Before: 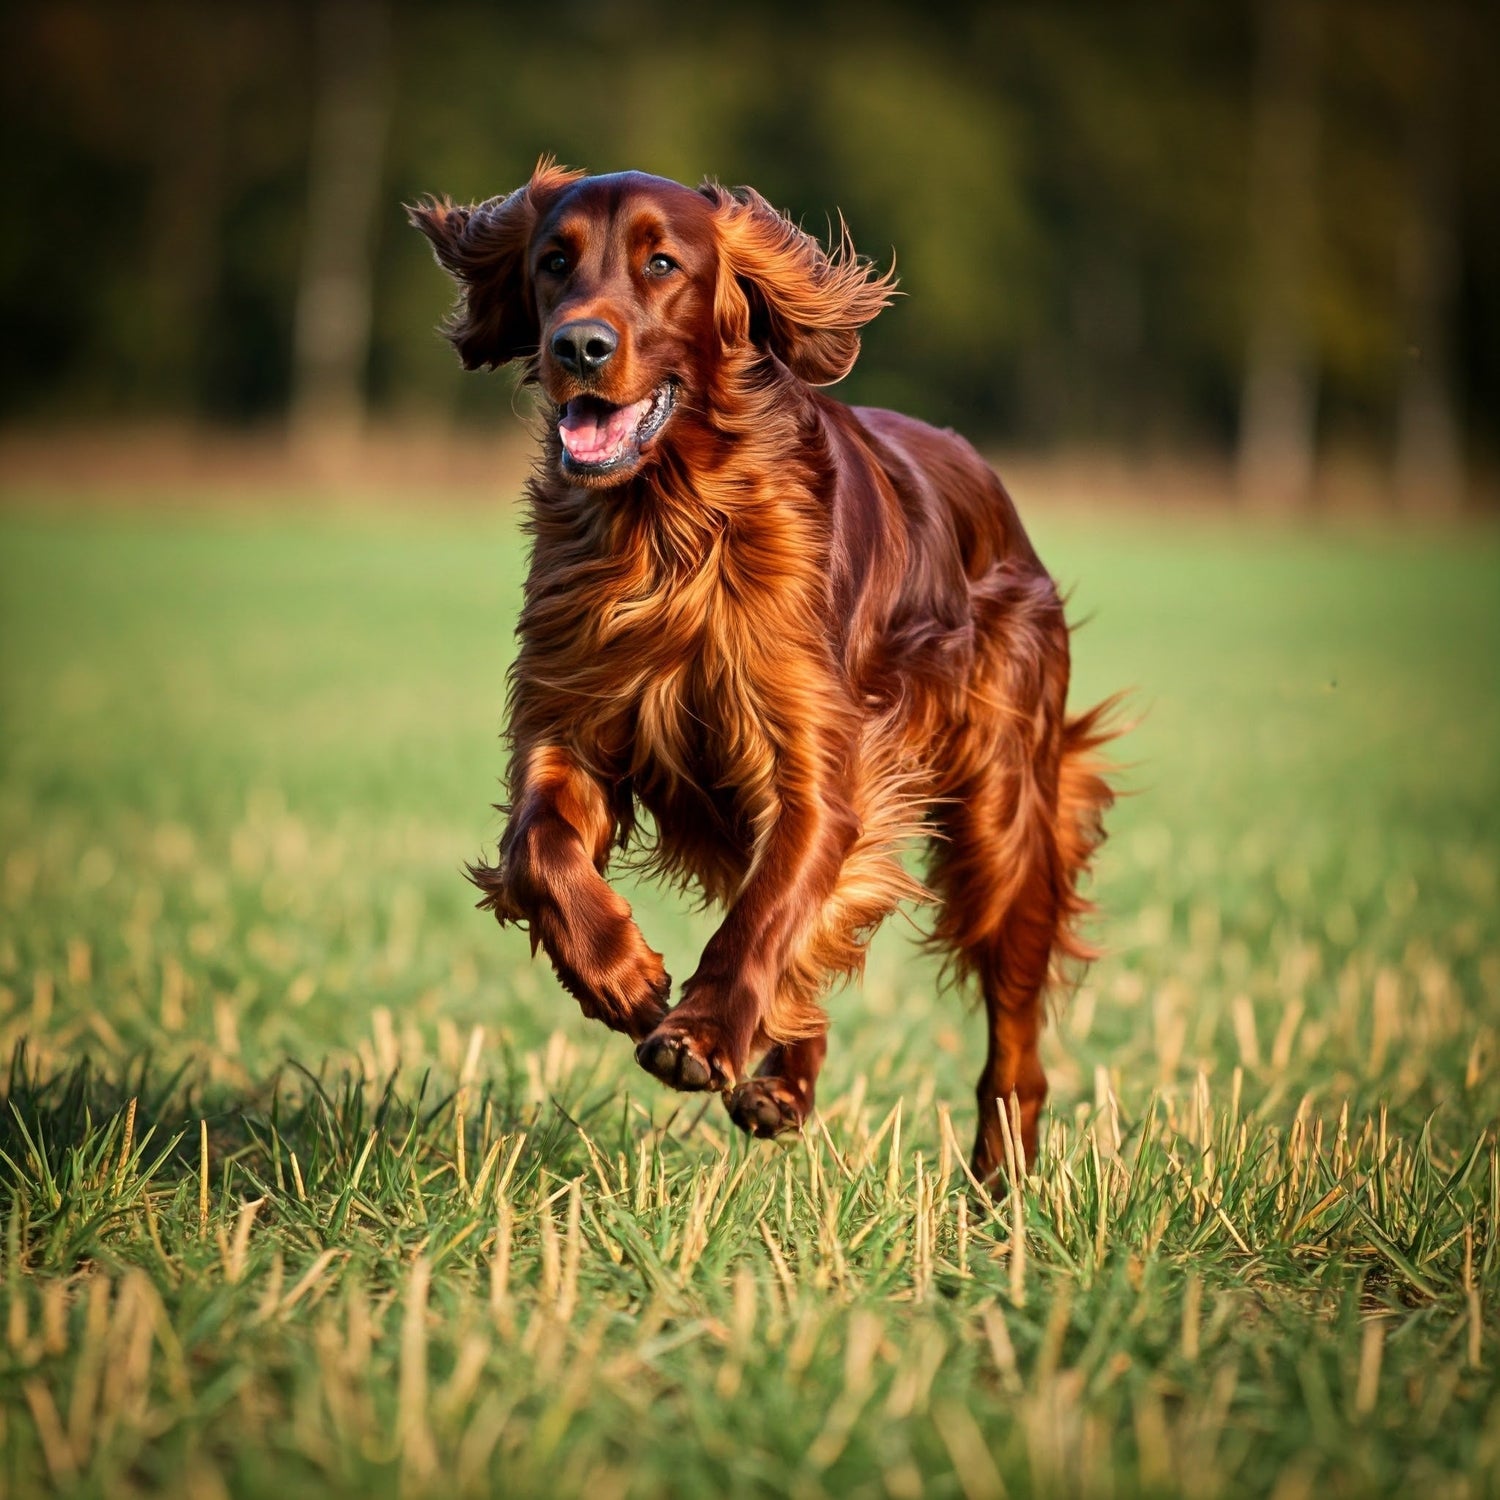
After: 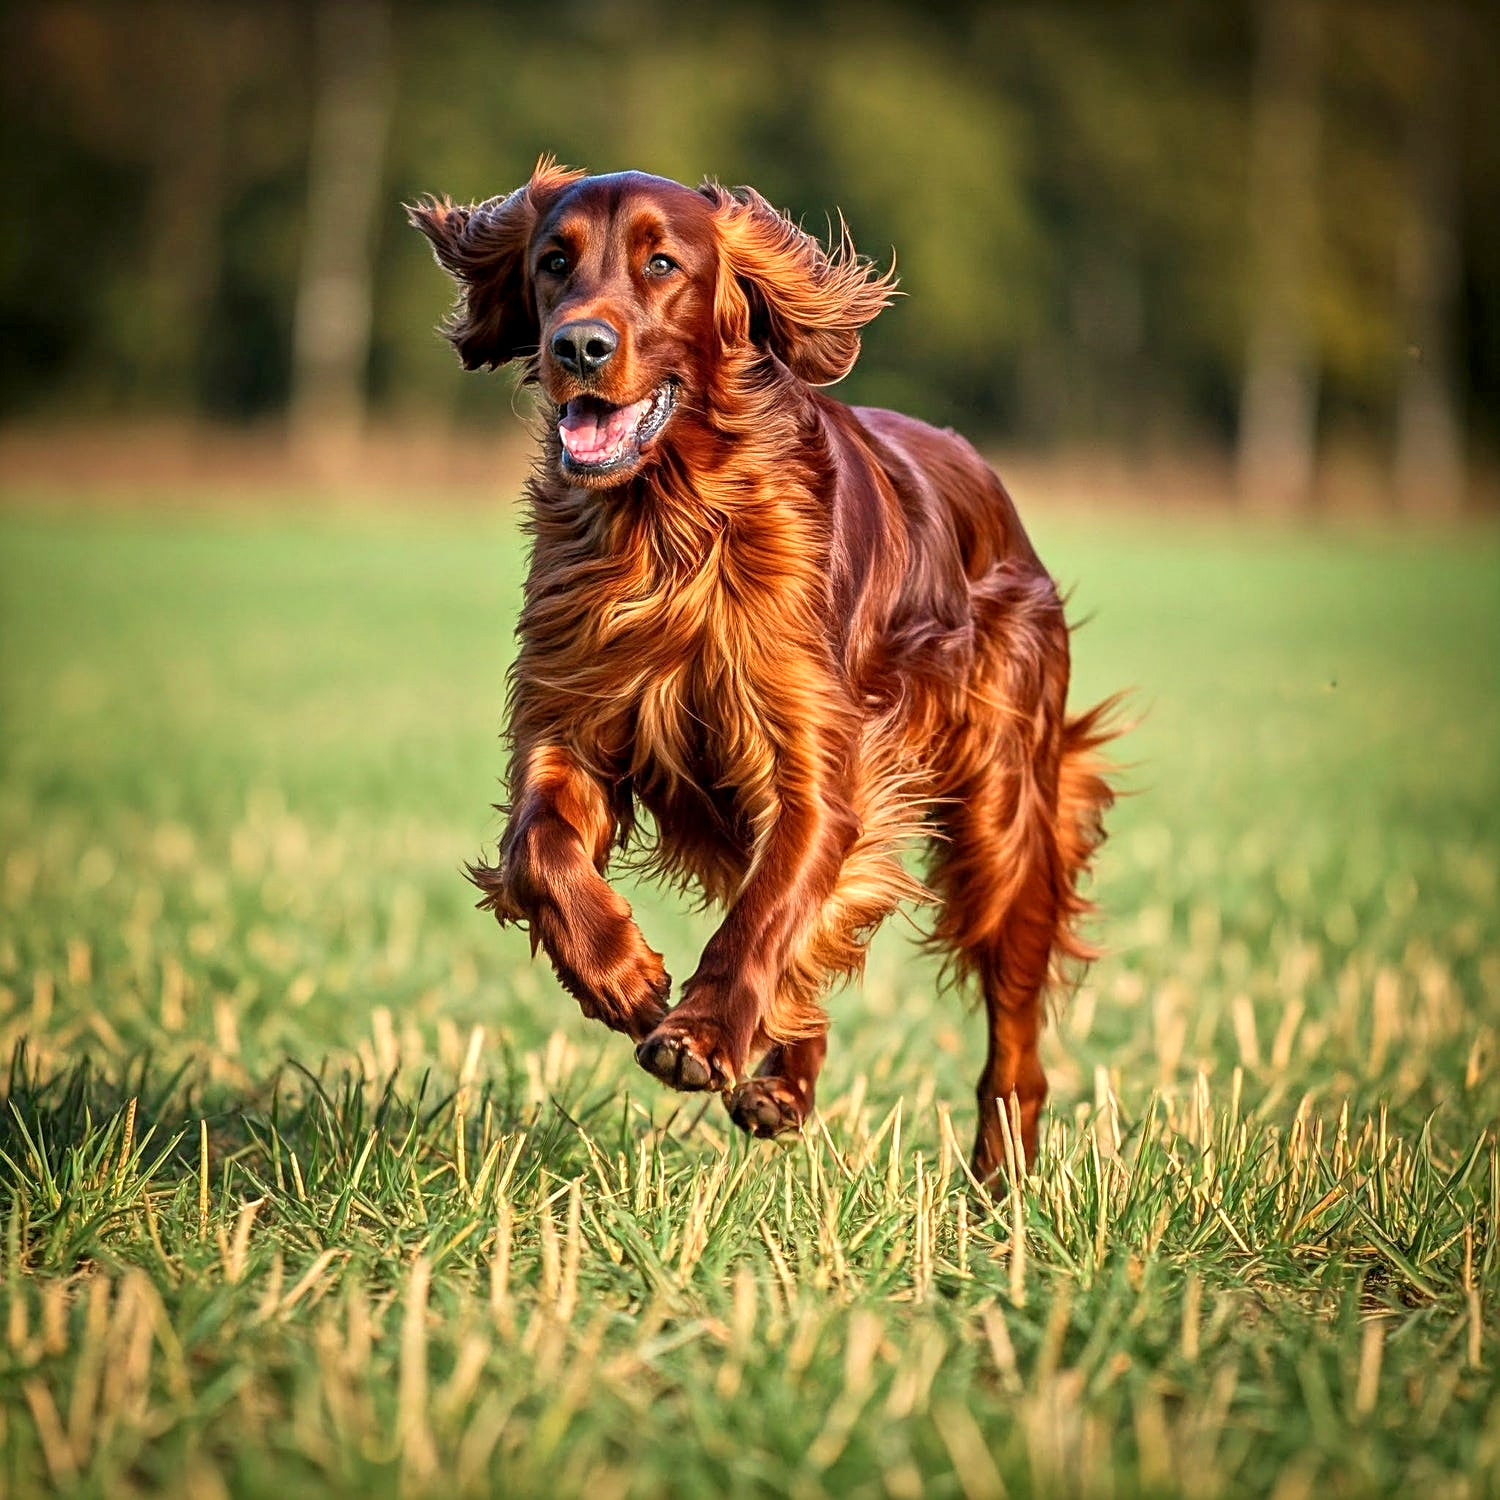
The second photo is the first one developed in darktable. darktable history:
tone equalizer: -8 EV 1.02 EV, -7 EV 0.996 EV, -6 EV 0.977 EV, -5 EV 0.961 EV, -4 EV 1 EV, -3 EV 0.722 EV, -2 EV 0.478 EV, -1 EV 0.248 EV
local contrast: on, module defaults
sharpen: on, module defaults
